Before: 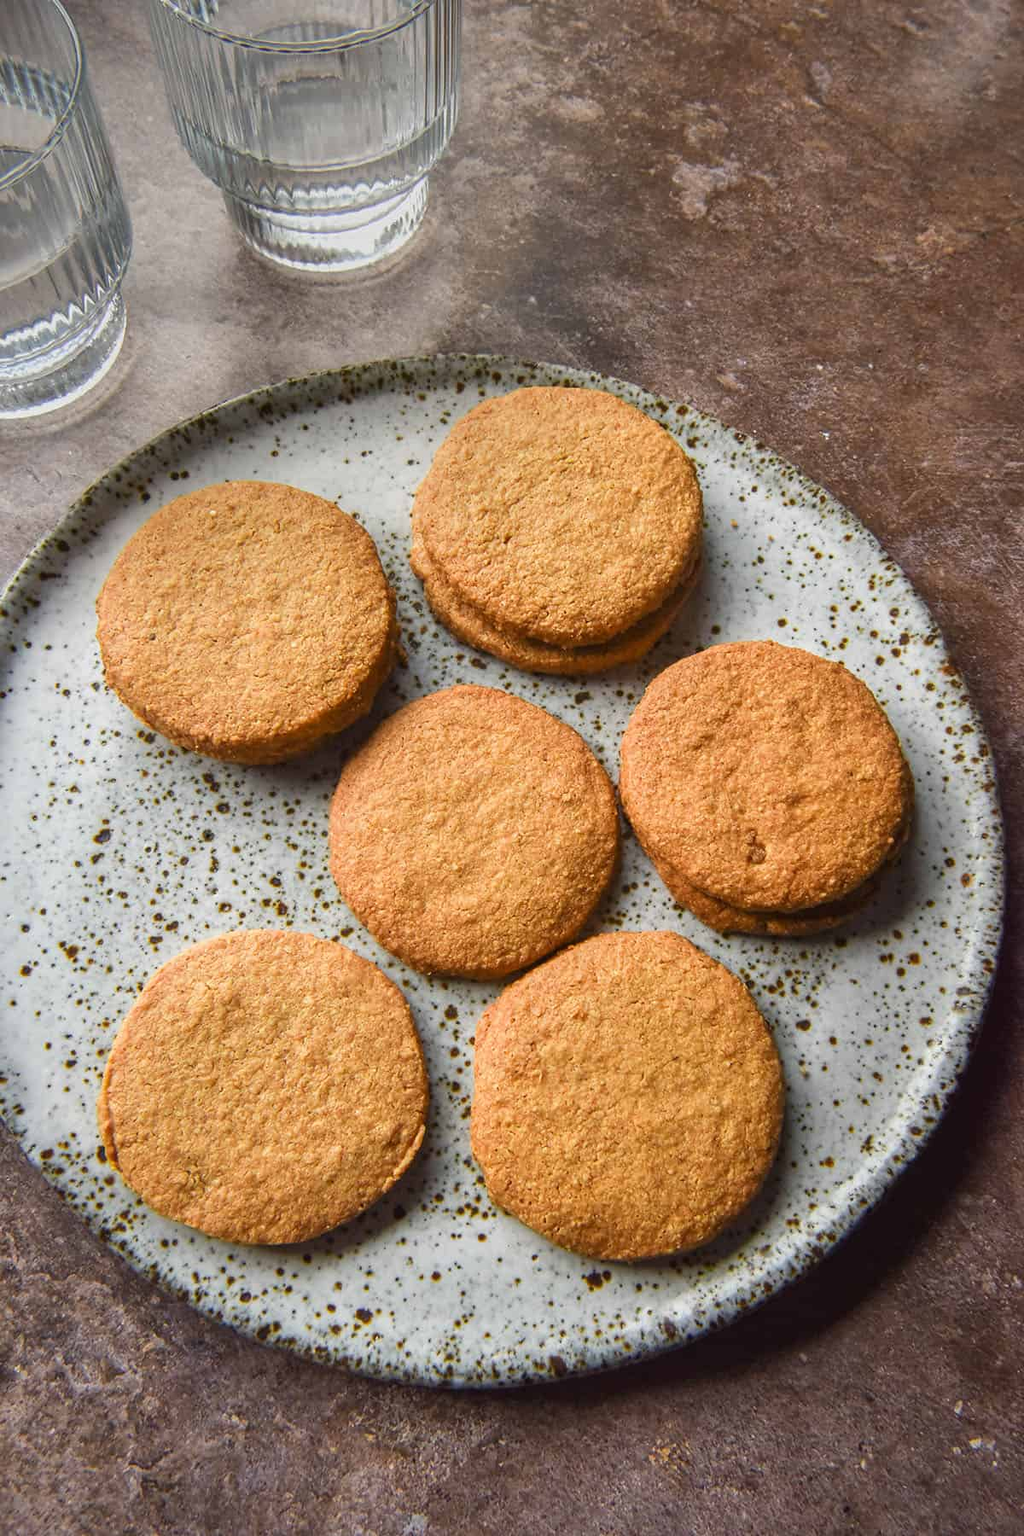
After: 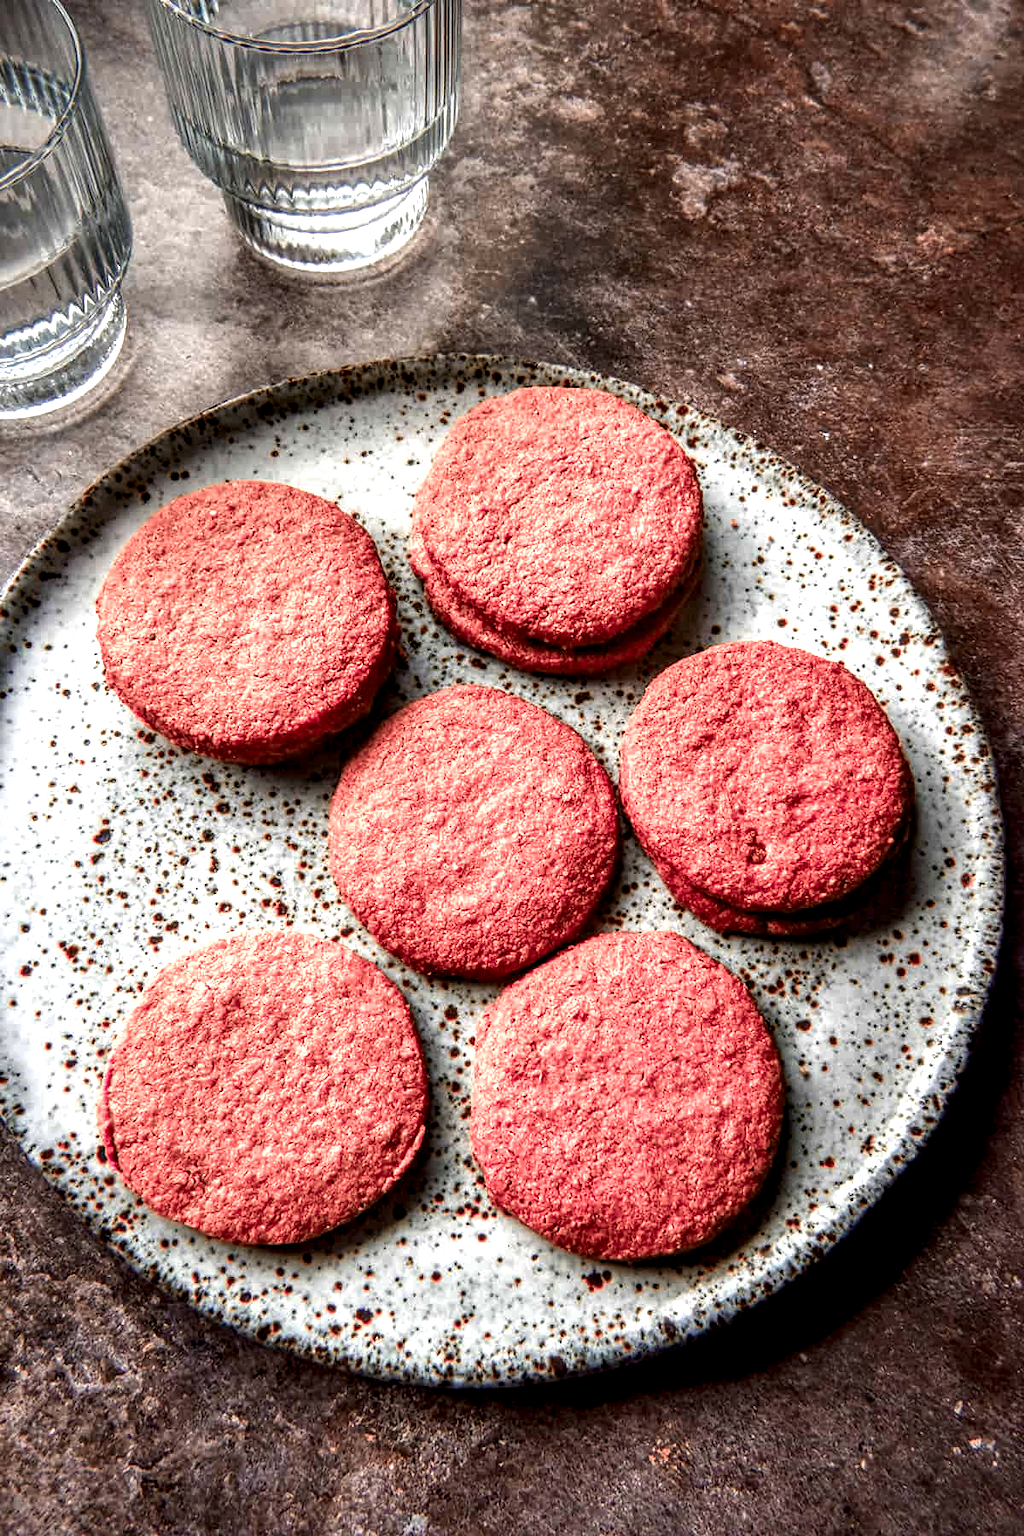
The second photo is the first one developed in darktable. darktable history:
exposure: black level correction 0.001, exposure -0.197 EV, compensate highlight preservation false
contrast brightness saturation: brightness -0.206, saturation 0.083
color zones: curves: ch2 [(0, 0.488) (0.143, 0.417) (0.286, 0.212) (0.429, 0.179) (0.571, 0.154) (0.714, 0.415) (0.857, 0.495) (1, 0.488)]
tone equalizer: -8 EV -0.764 EV, -7 EV -0.698 EV, -6 EV -0.638 EV, -5 EV -0.37 EV, -3 EV 0.398 EV, -2 EV 0.6 EV, -1 EV 0.679 EV, +0 EV 0.724 EV
local contrast: highlights 77%, shadows 56%, detail 175%, midtone range 0.429
